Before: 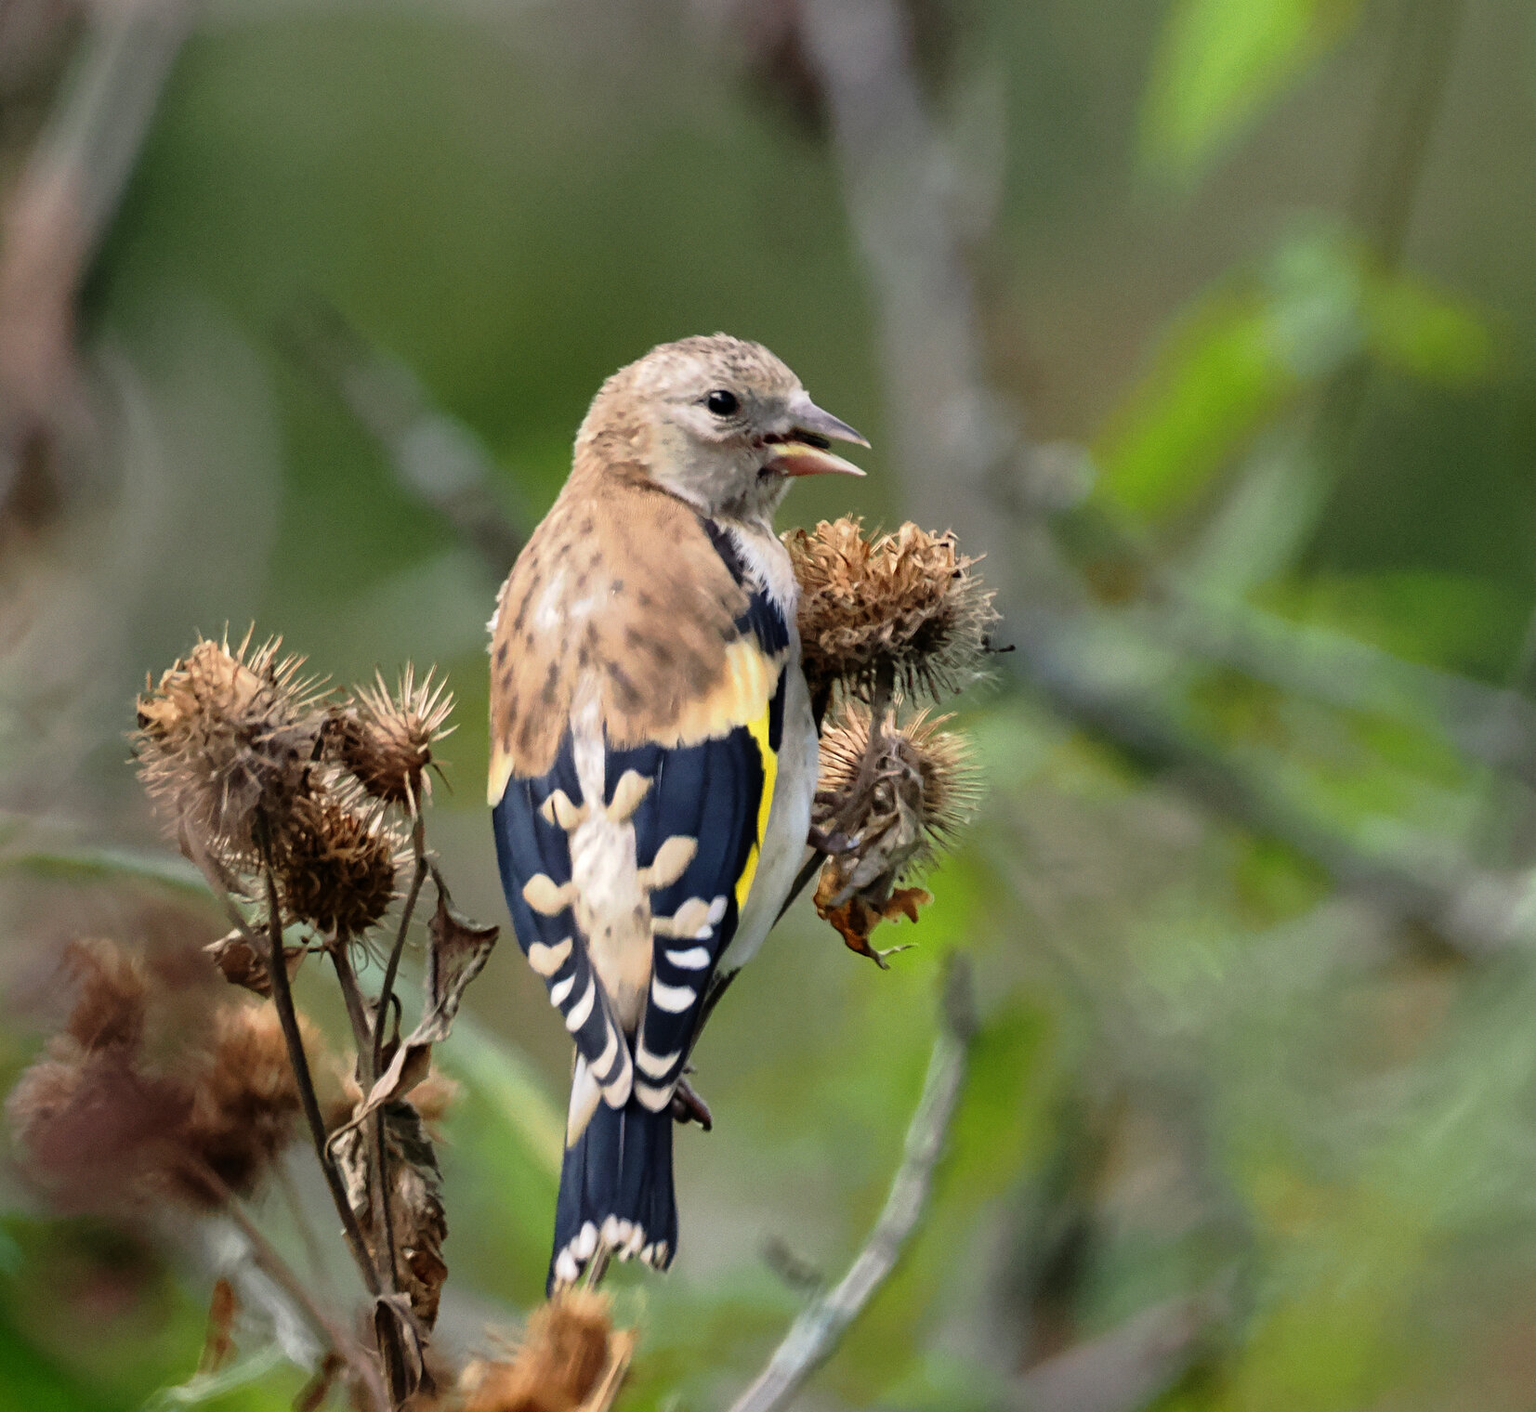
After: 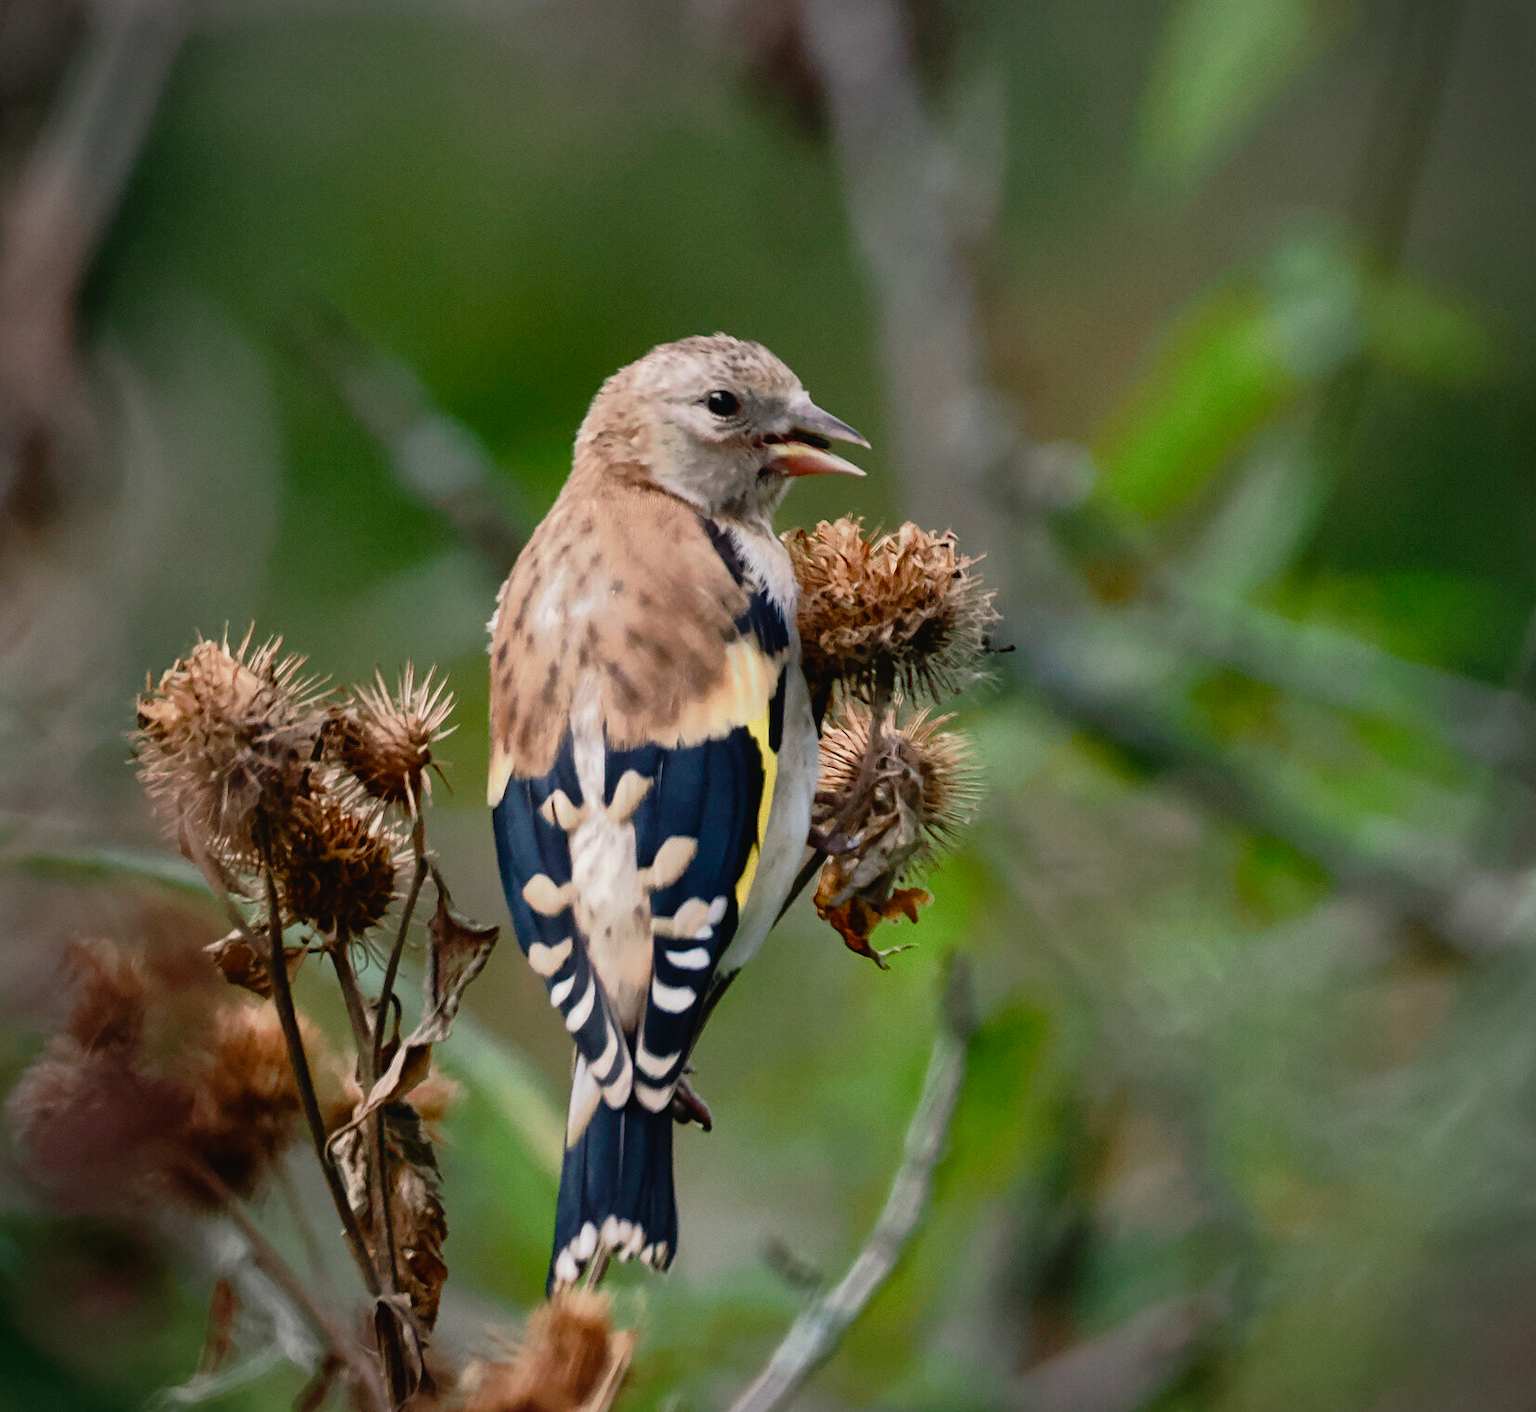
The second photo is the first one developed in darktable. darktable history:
vignetting: on, module defaults
color balance rgb: shadows lift › luminance -10%, shadows lift › chroma 1%, shadows lift › hue 113°, power › luminance -15%, highlights gain › chroma 0.2%, highlights gain › hue 333°, global offset › luminance 0.5%, perceptual saturation grading › global saturation 20%, perceptual saturation grading › highlights -50%, perceptual saturation grading › shadows 25%, contrast -10%
exposure: exposure -0.05 EV
